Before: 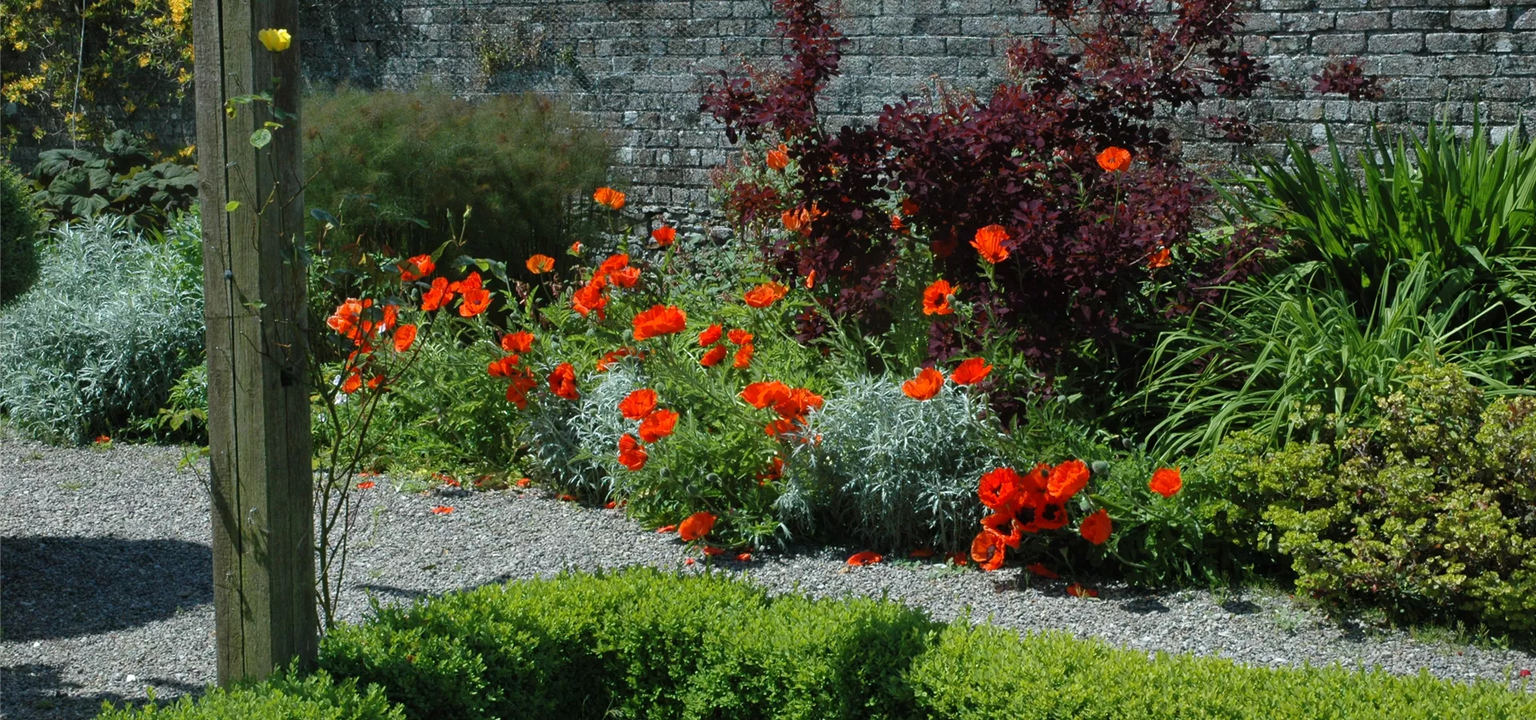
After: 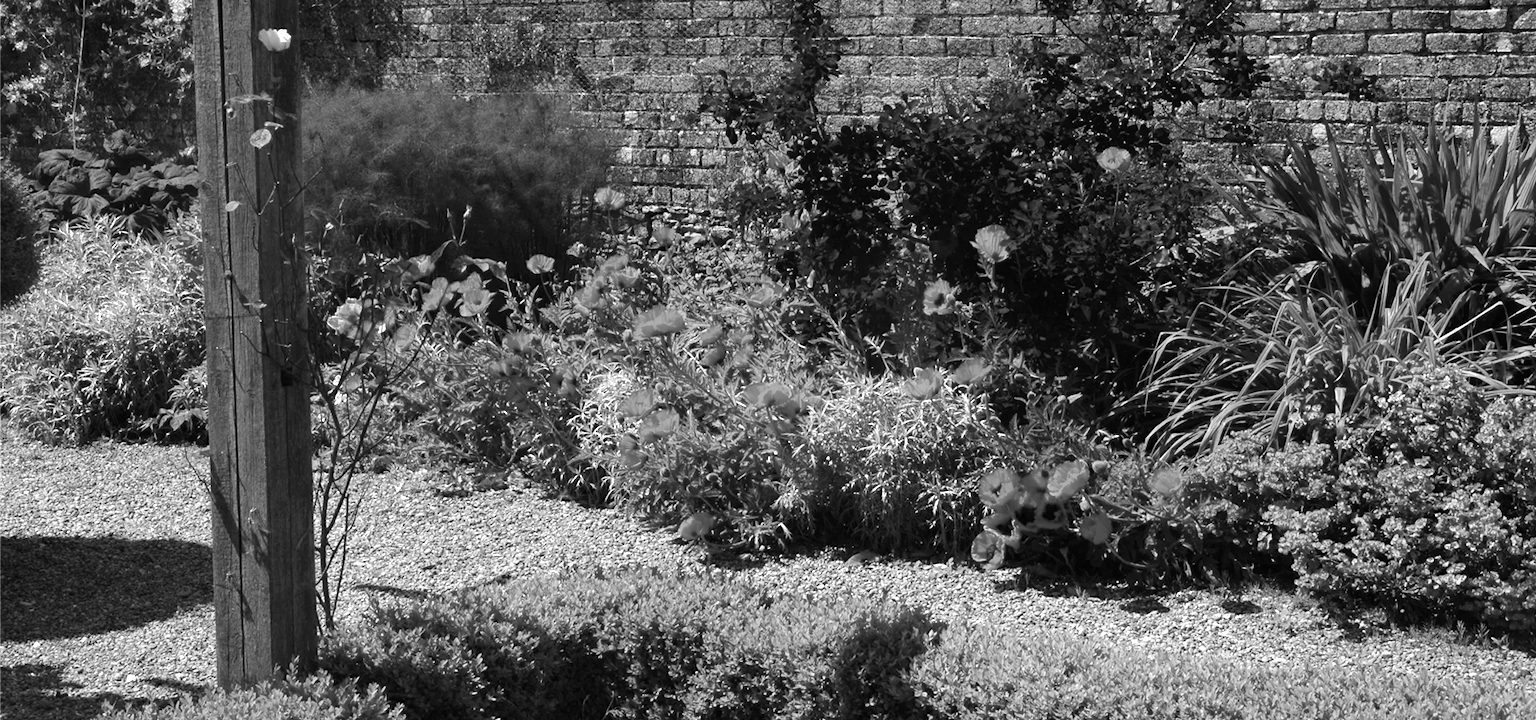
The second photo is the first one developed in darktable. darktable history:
monochrome: size 3.1
color correction: highlights a* 8.98, highlights b* 15.09, shadows a* -0.49, shadows b* 26.52
tone equalizer: -8 EV -0.417 EV, -7 EV -0.389 EV, -6 EV -0.333 EV, -5 EV -0.222 EV, -3 EV 0.222 EV, -2 EV 0.333 EV, -1 EV 0.389 EV, +0 EV 0.417 EV, edges refinement/feathering 500, mask exposure compensation -1.57 EV, preserve details no
exposure: exposure 0.29 EV, compensate highlight preservation false
